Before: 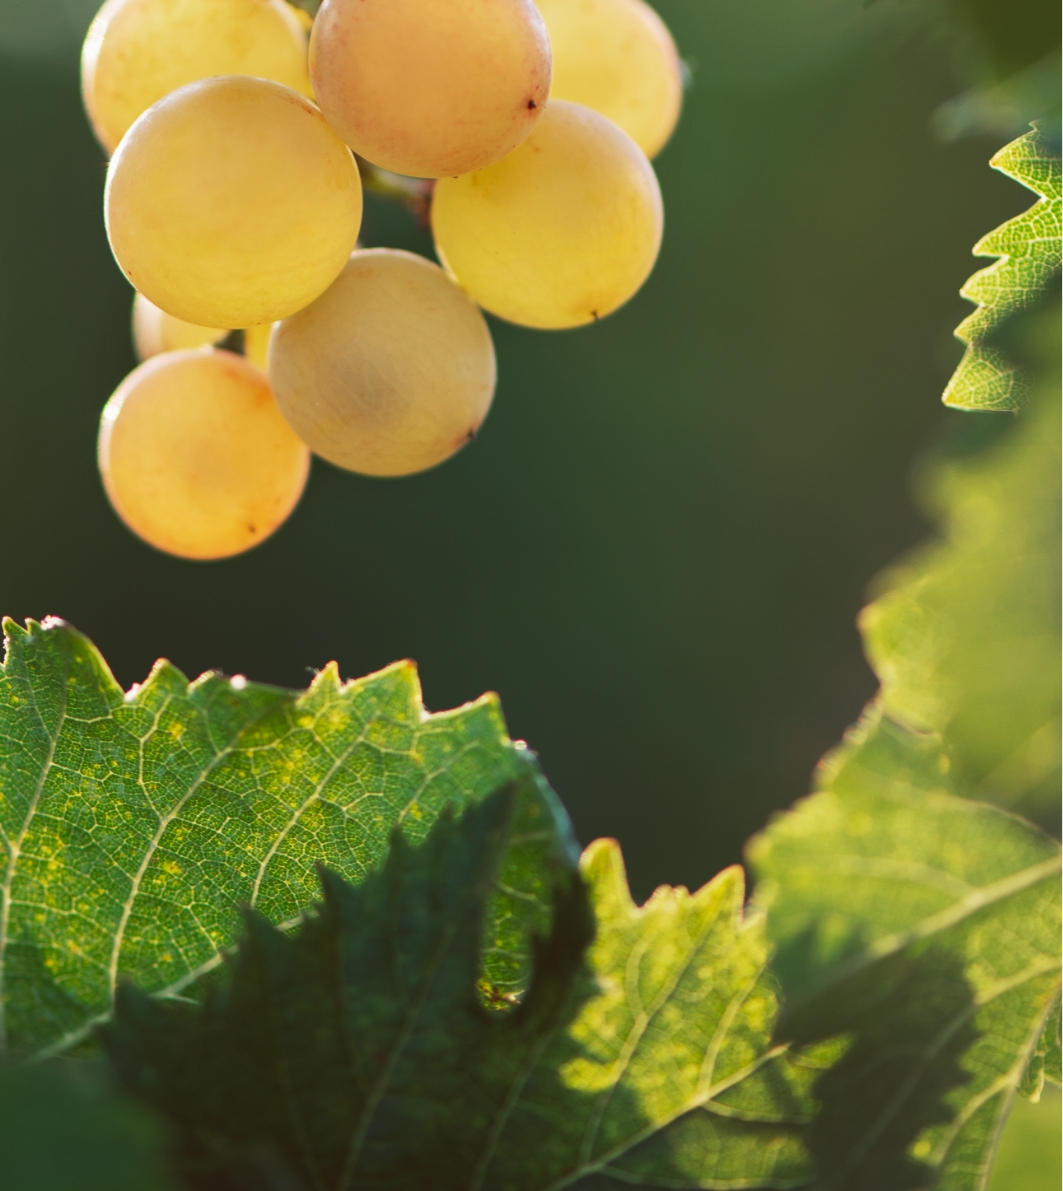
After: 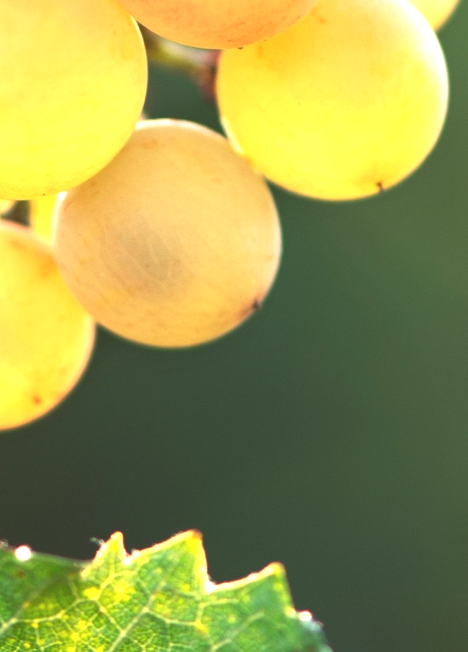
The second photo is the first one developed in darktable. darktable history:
color balance rgb: shadows lift › chroma 3.88%, shadows lift › hue 88.52°, power › hue 214.65°, global offset › chroma 0.1%, global offset › hue 252.4°, contrast 4.45%
exposure: exposure 0.943 EV, compensate highlight preservation false
crop: left 20.248%, top 10.86%, right 35.675%, bottom 34.321%
